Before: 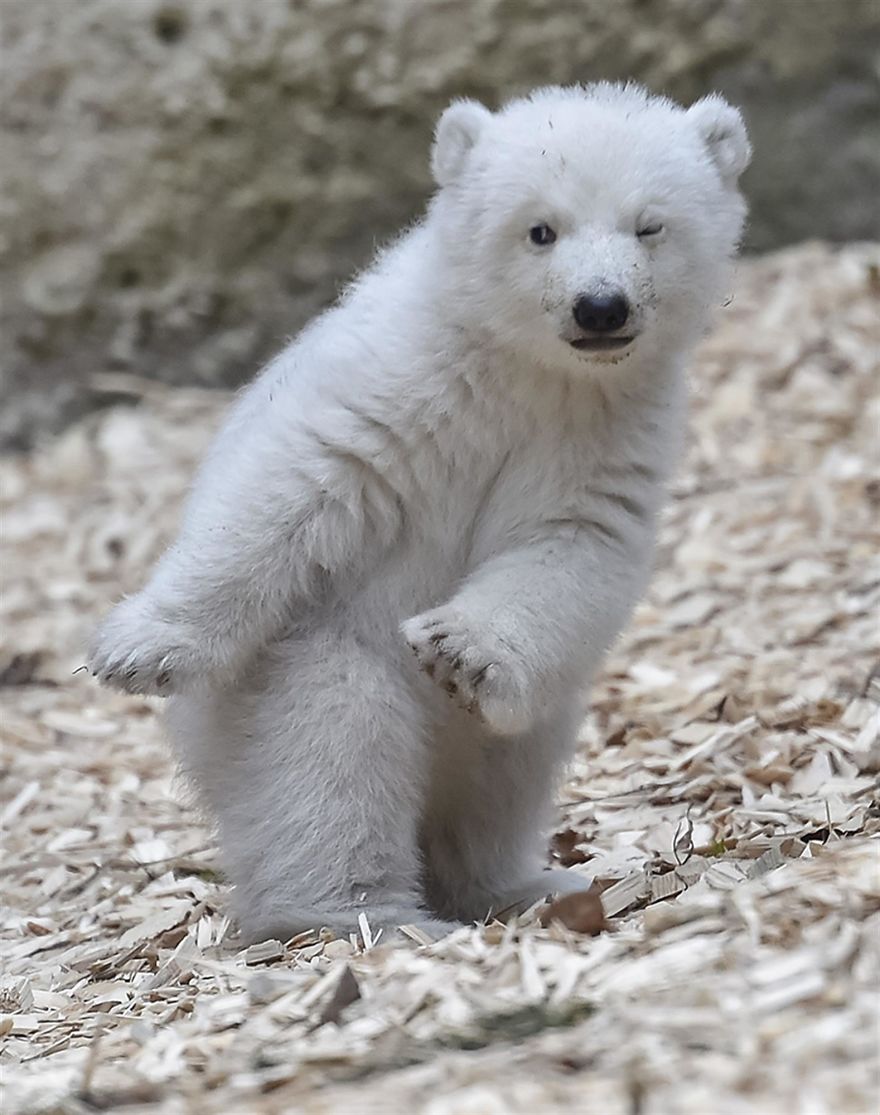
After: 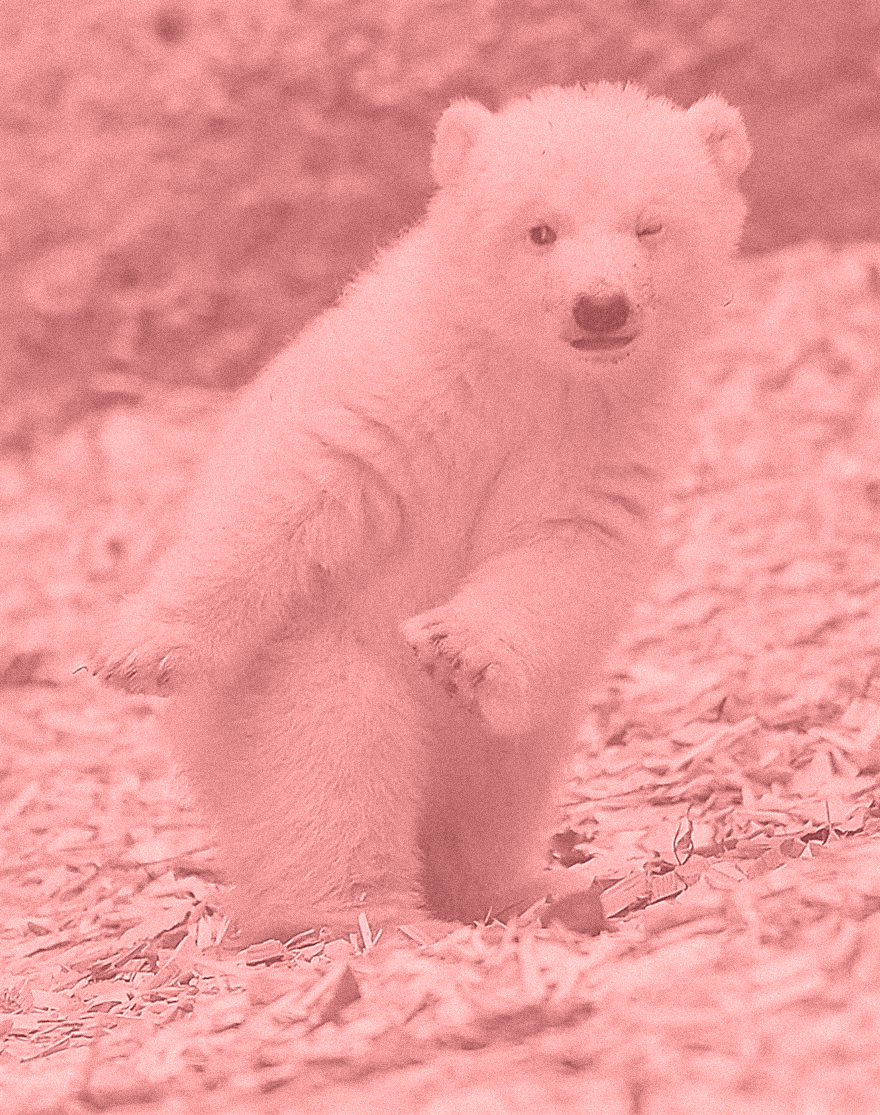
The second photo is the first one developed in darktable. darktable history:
grain: coarseness 9.38 ISO, strength 34.99%, mid-tones bias 0%
white balance: red 0.924, blue 1.095
sharpen: amount 0.575
colorize: saturation 51%, source mix 50.67%, lightness 50.67%
